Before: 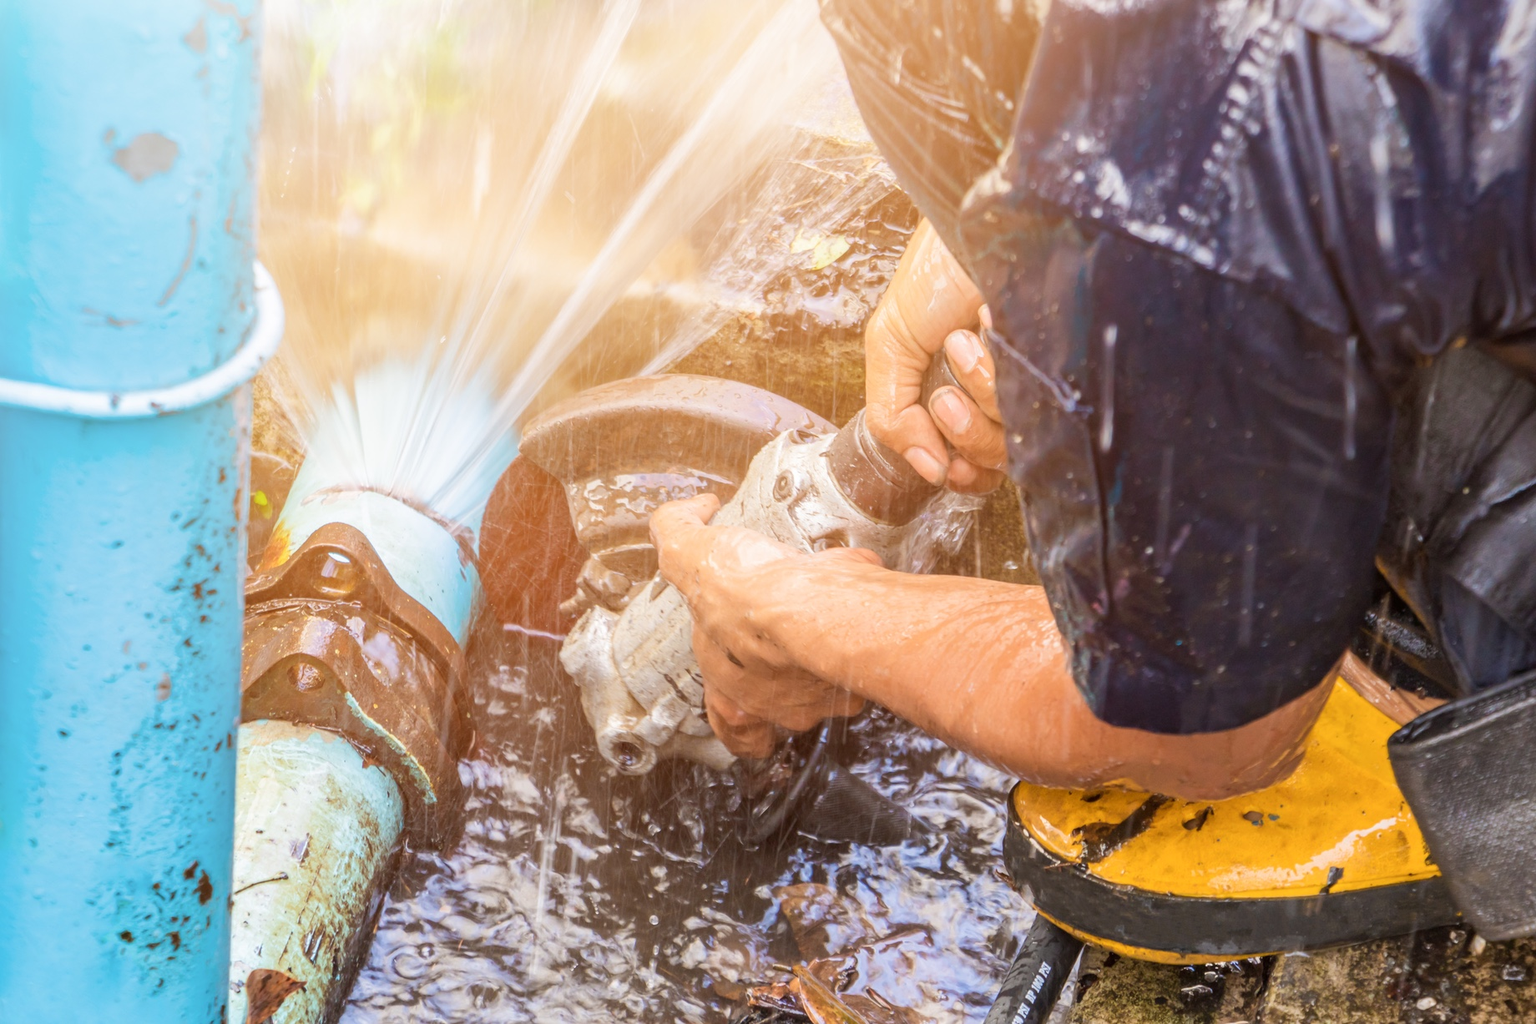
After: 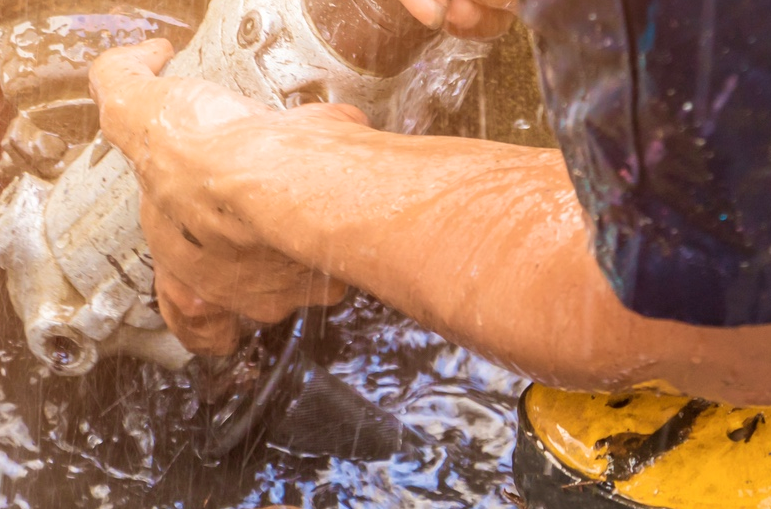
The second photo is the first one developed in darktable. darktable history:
velvia: on, module defaults
crop: left 37.486%, top 45.101%, right 20.575%, bottom 13.39%
